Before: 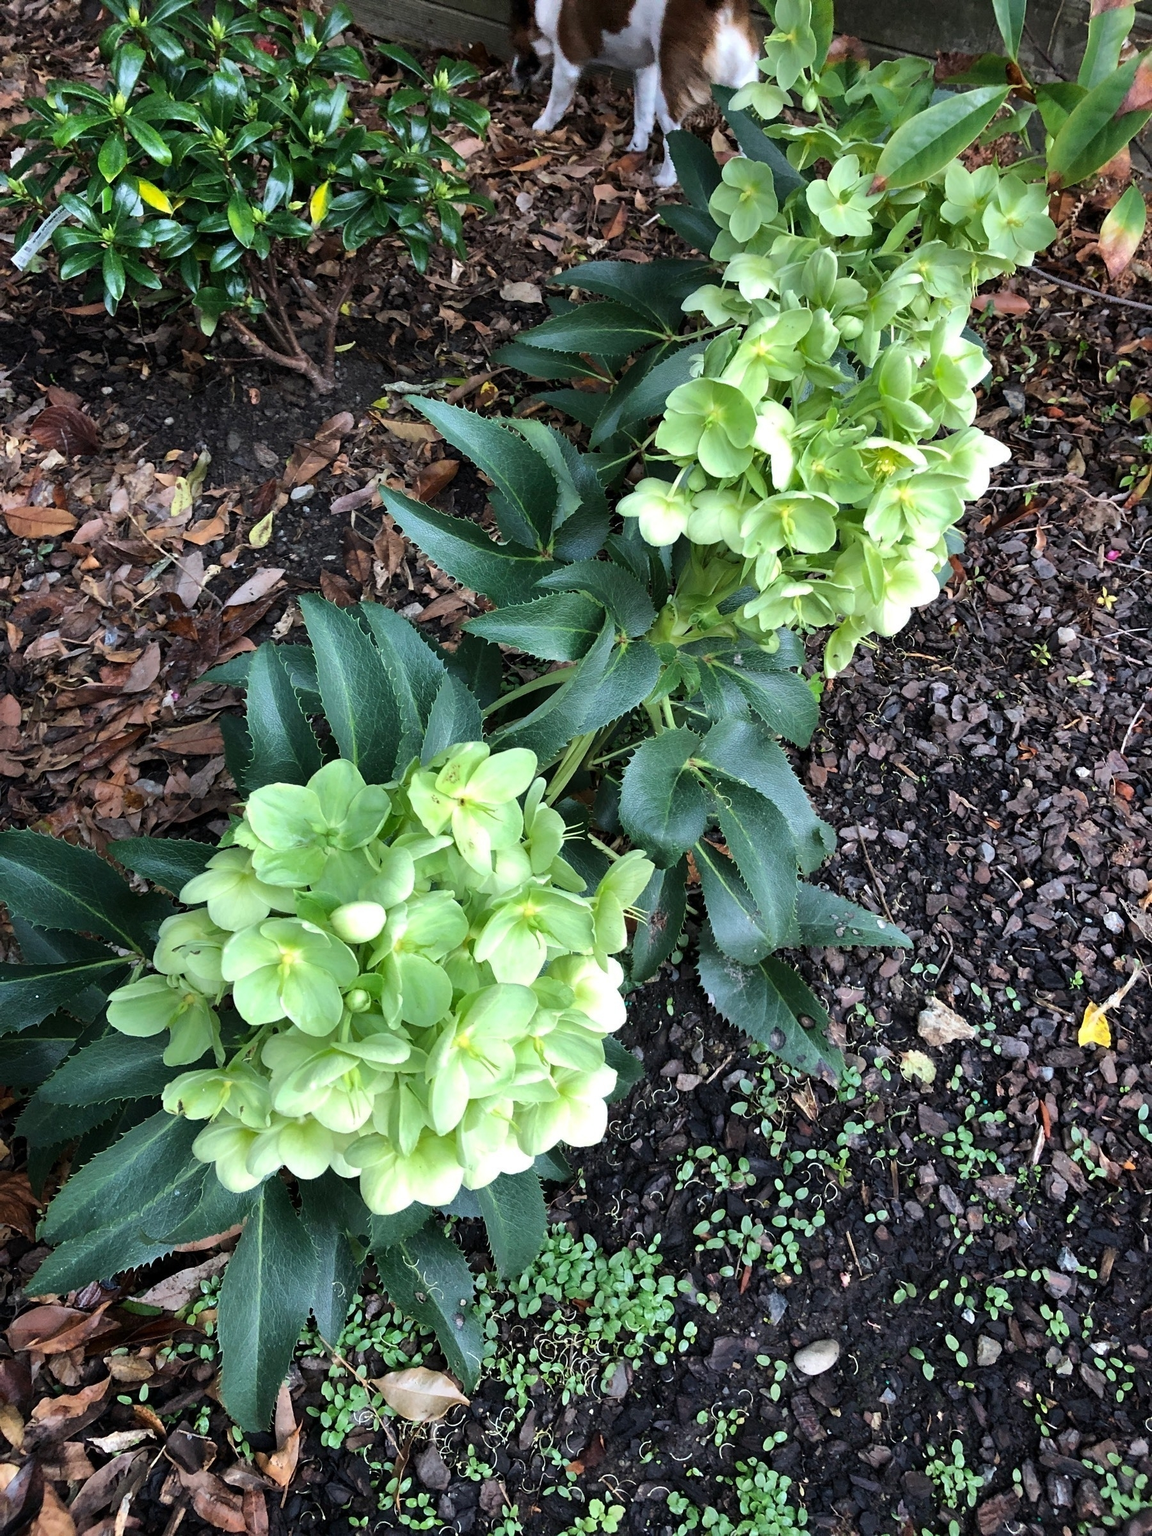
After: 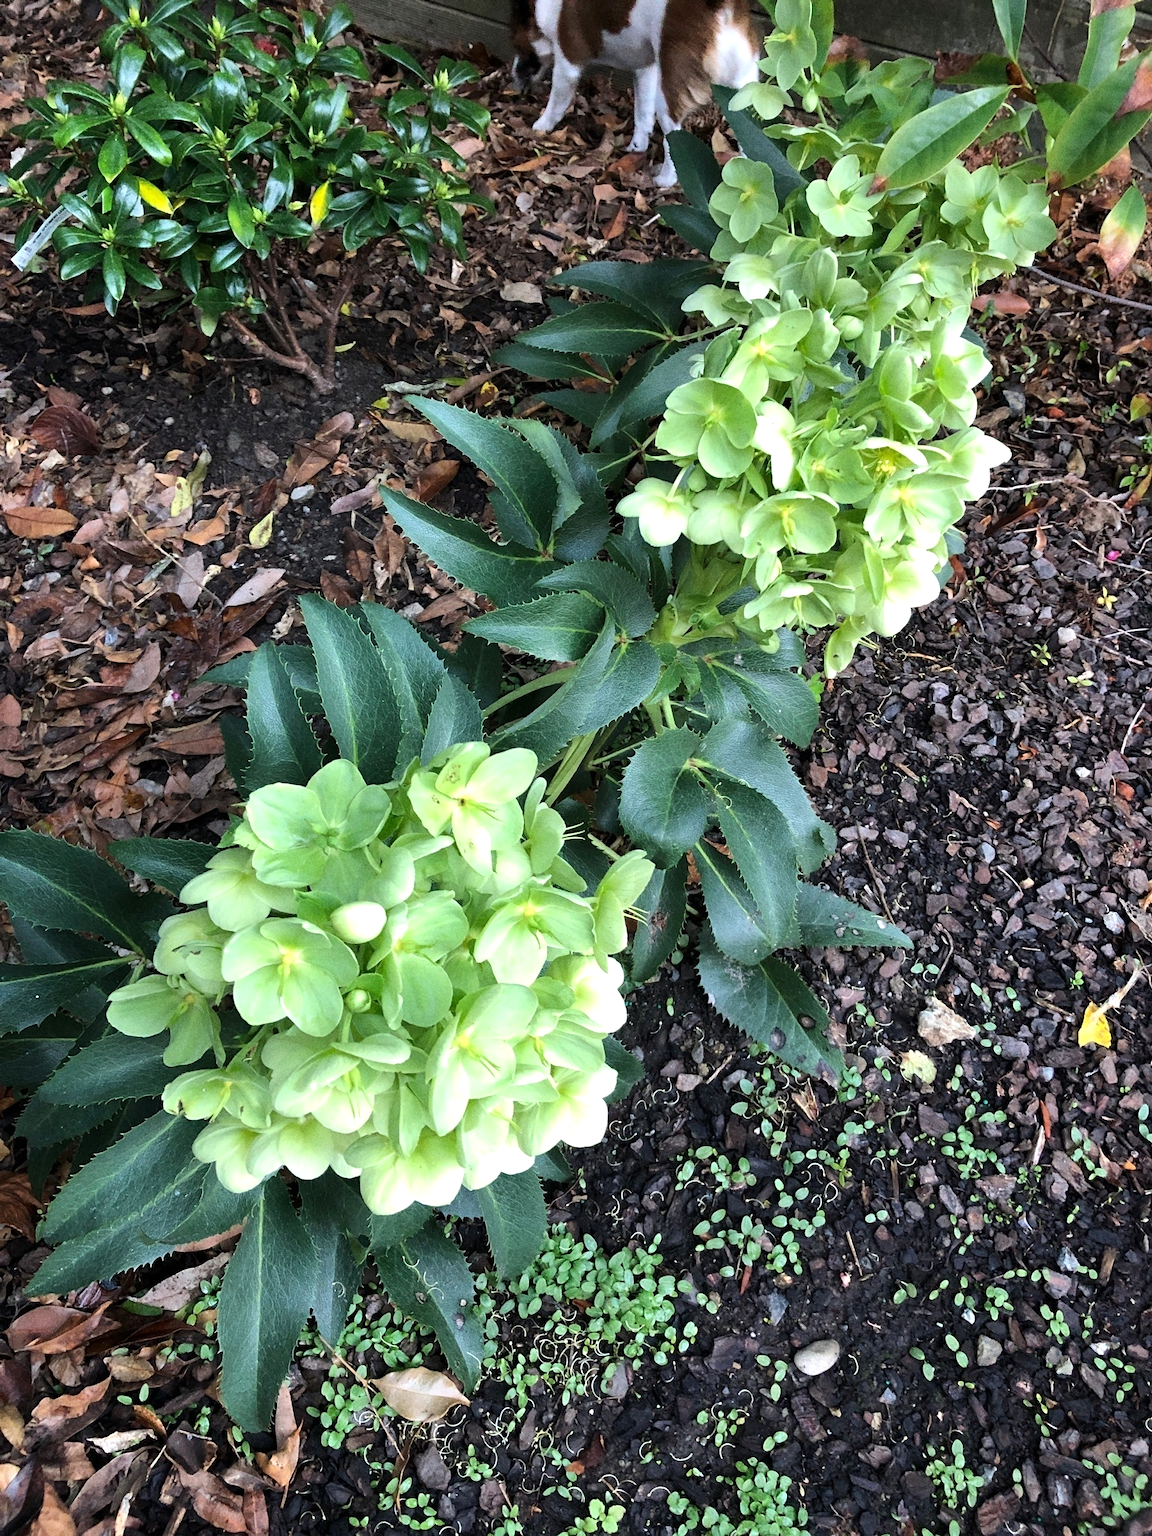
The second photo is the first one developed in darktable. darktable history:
grain: on, module defaults
exposure: exposure 0.191 EV, compensate highlight preservation false
